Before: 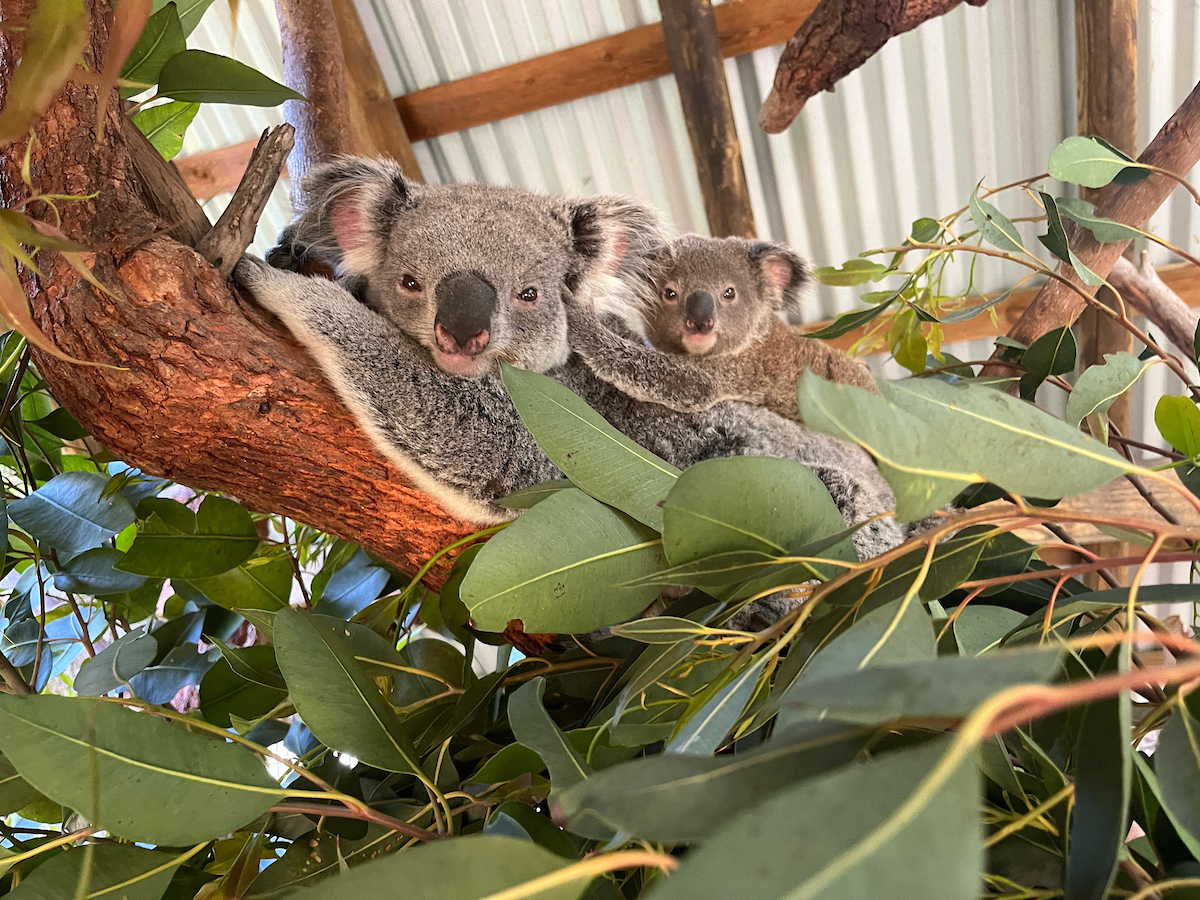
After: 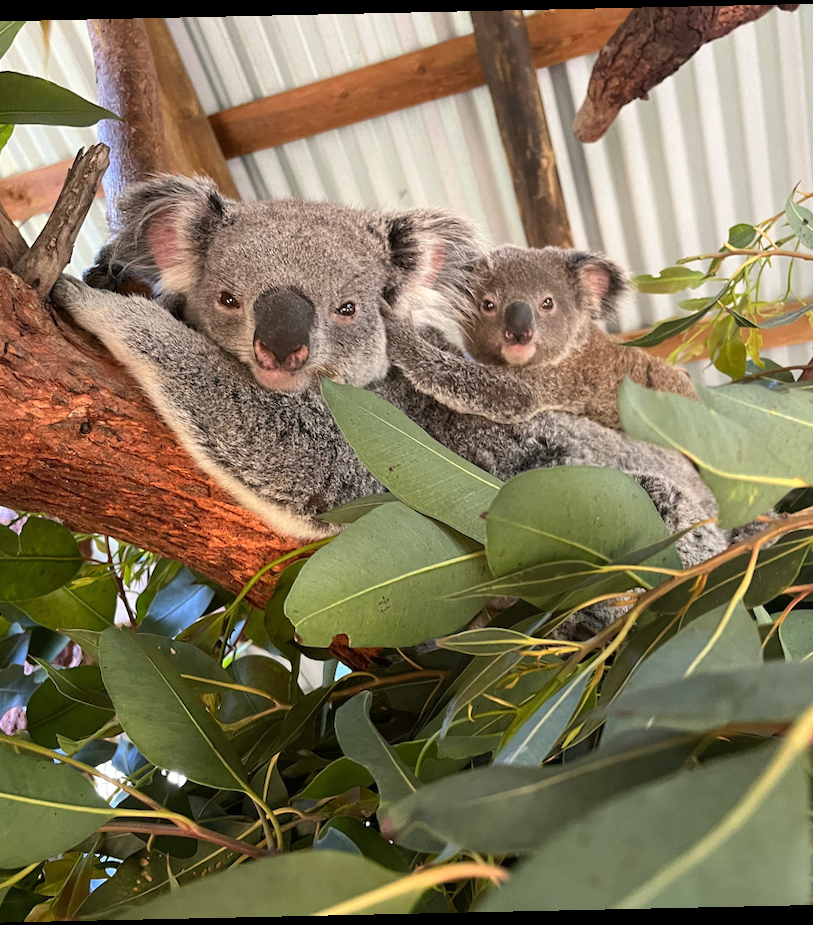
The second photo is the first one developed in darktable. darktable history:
rotate and perspective: rotation -1.24°, automatic cropping off
crop and rotate: left 15.446%, right 17.836%
